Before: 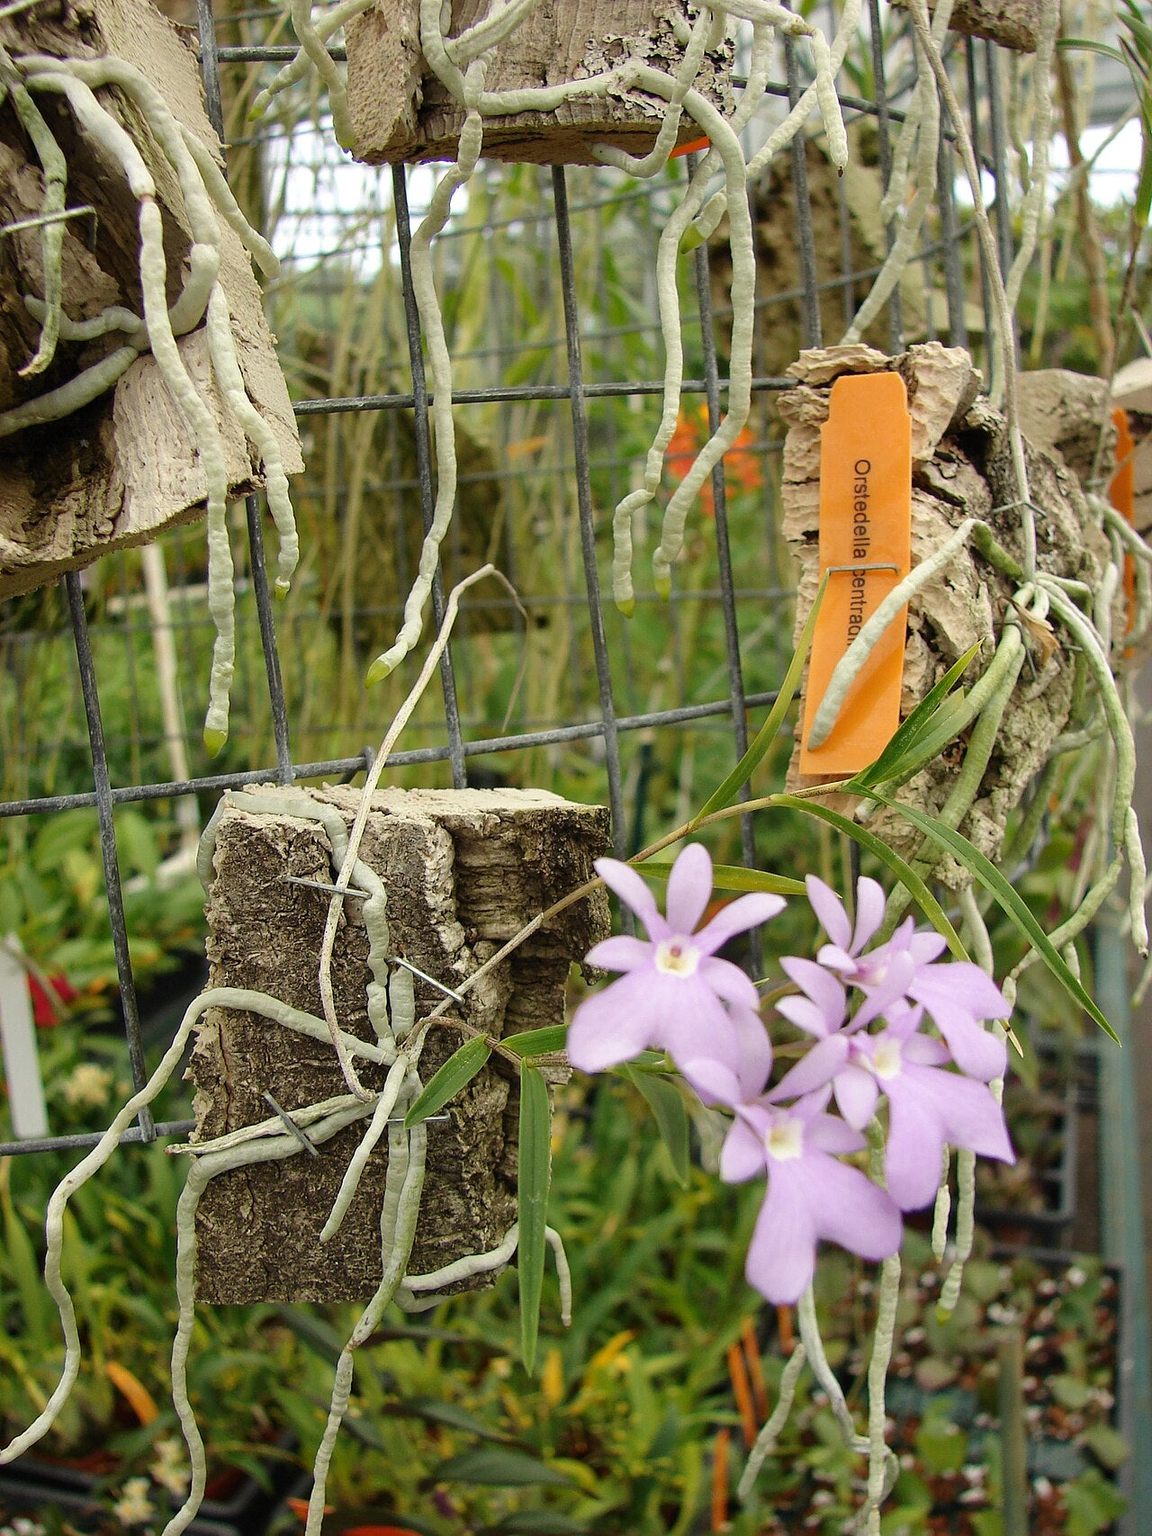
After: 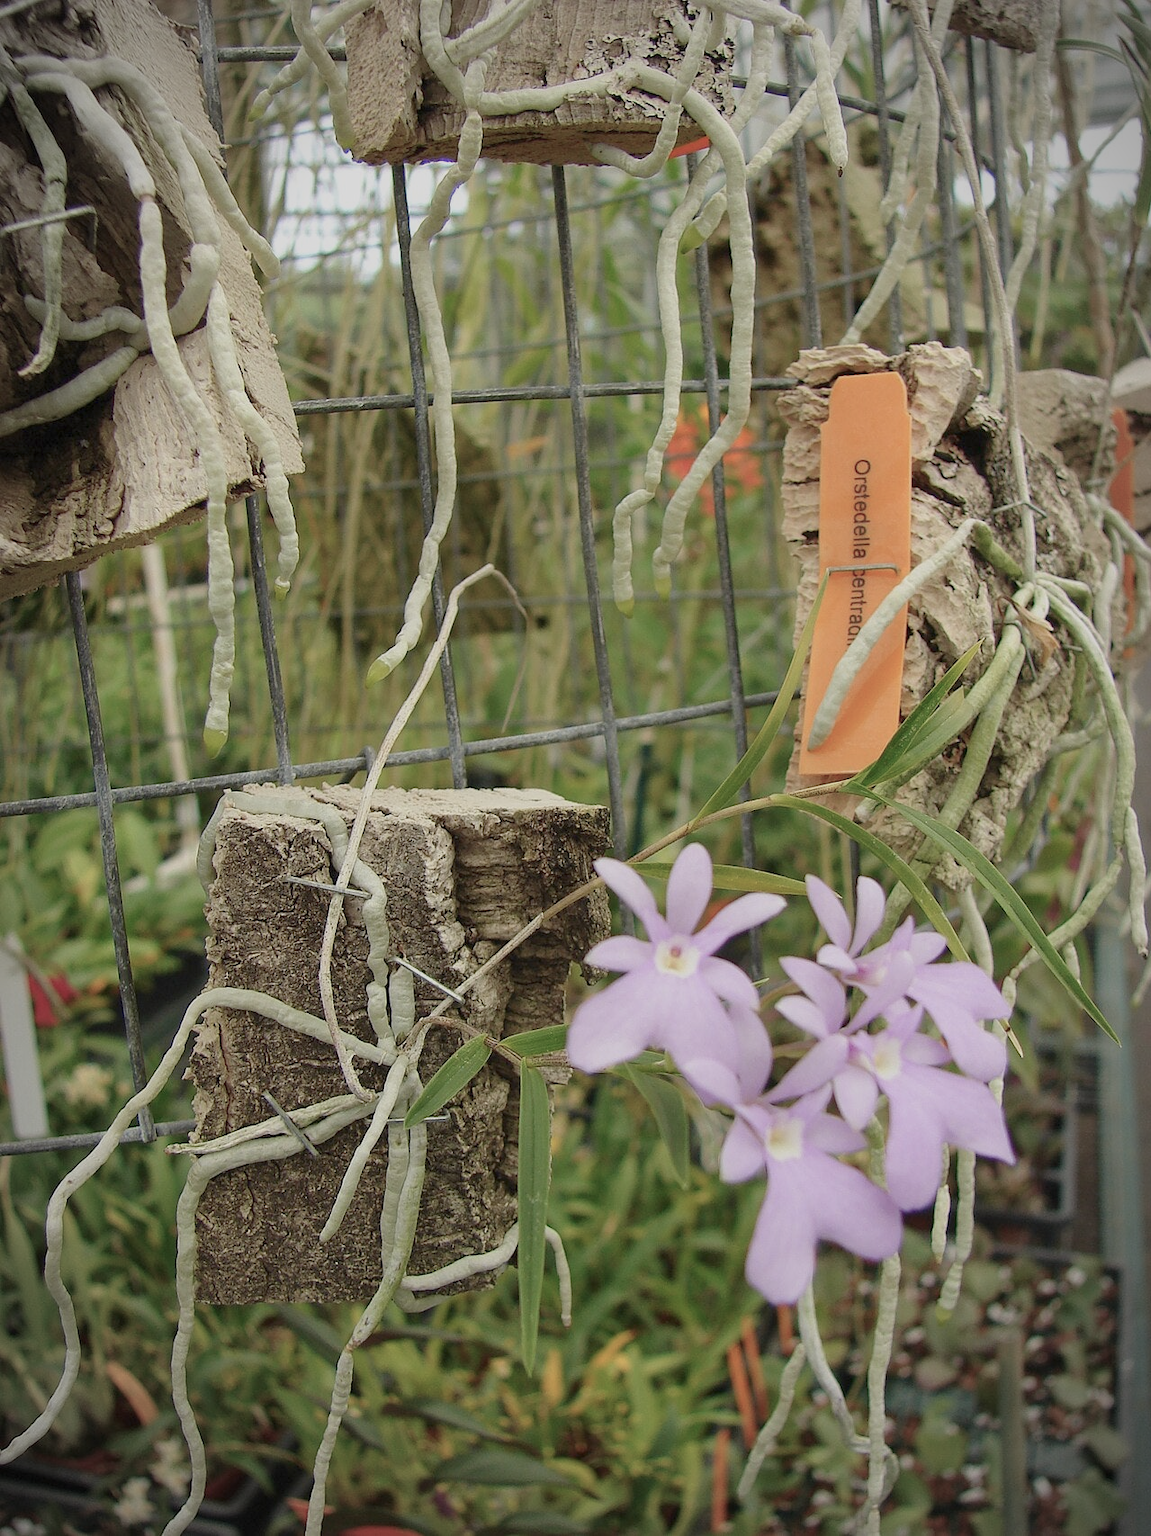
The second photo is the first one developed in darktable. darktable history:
color balance rgb: perceptual saturation grading › global saturation -27.94%, hue shift -2.27°, contrast -21.26%
vignetting: fall-off start 87%, automatic ratio true
